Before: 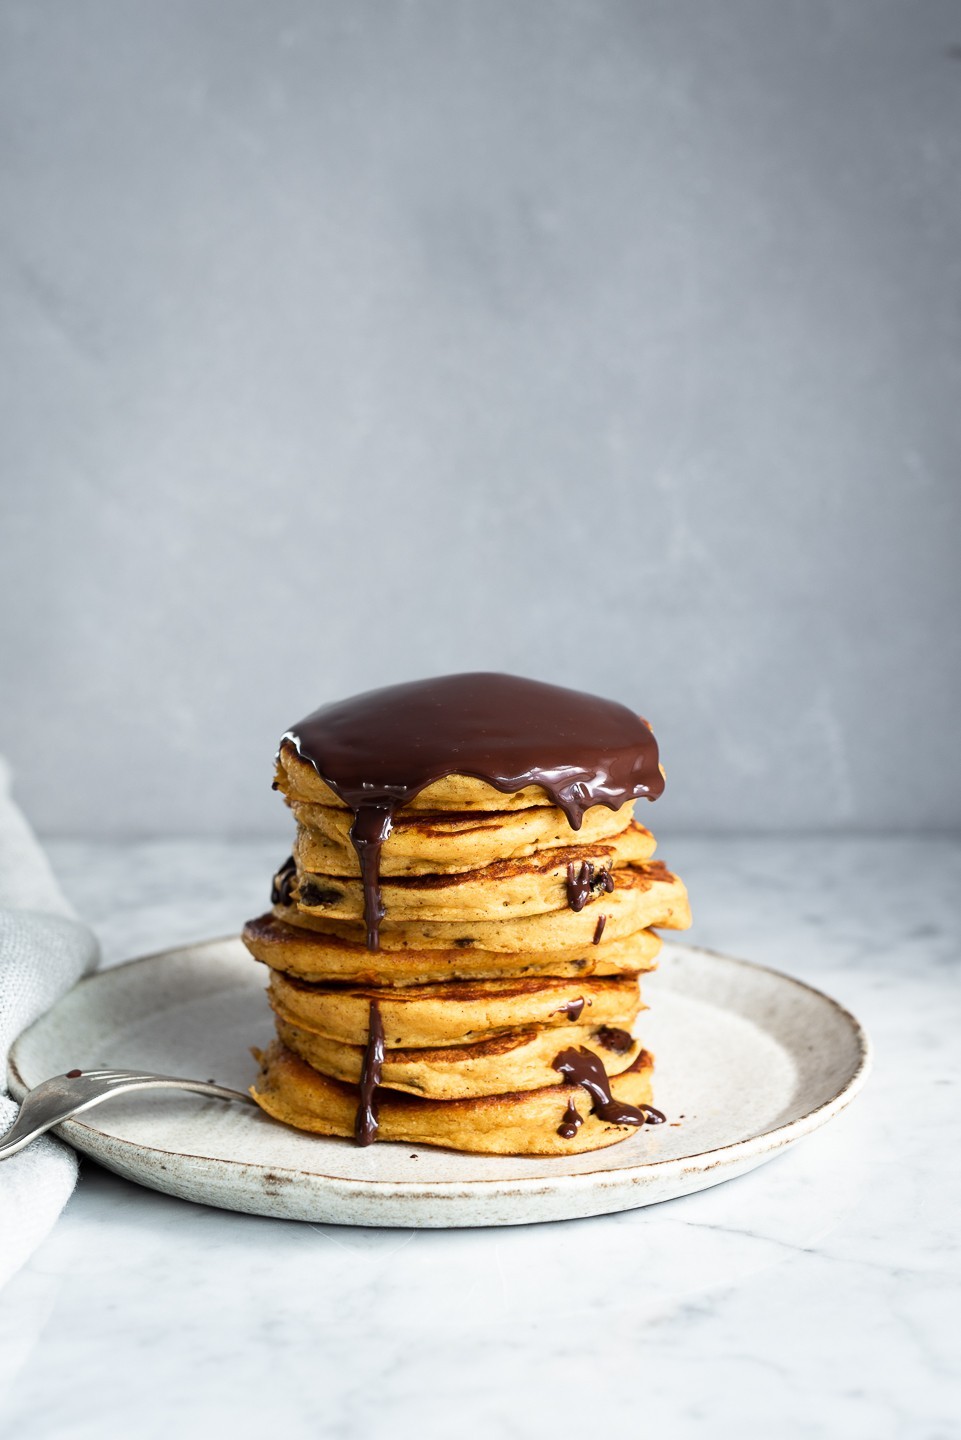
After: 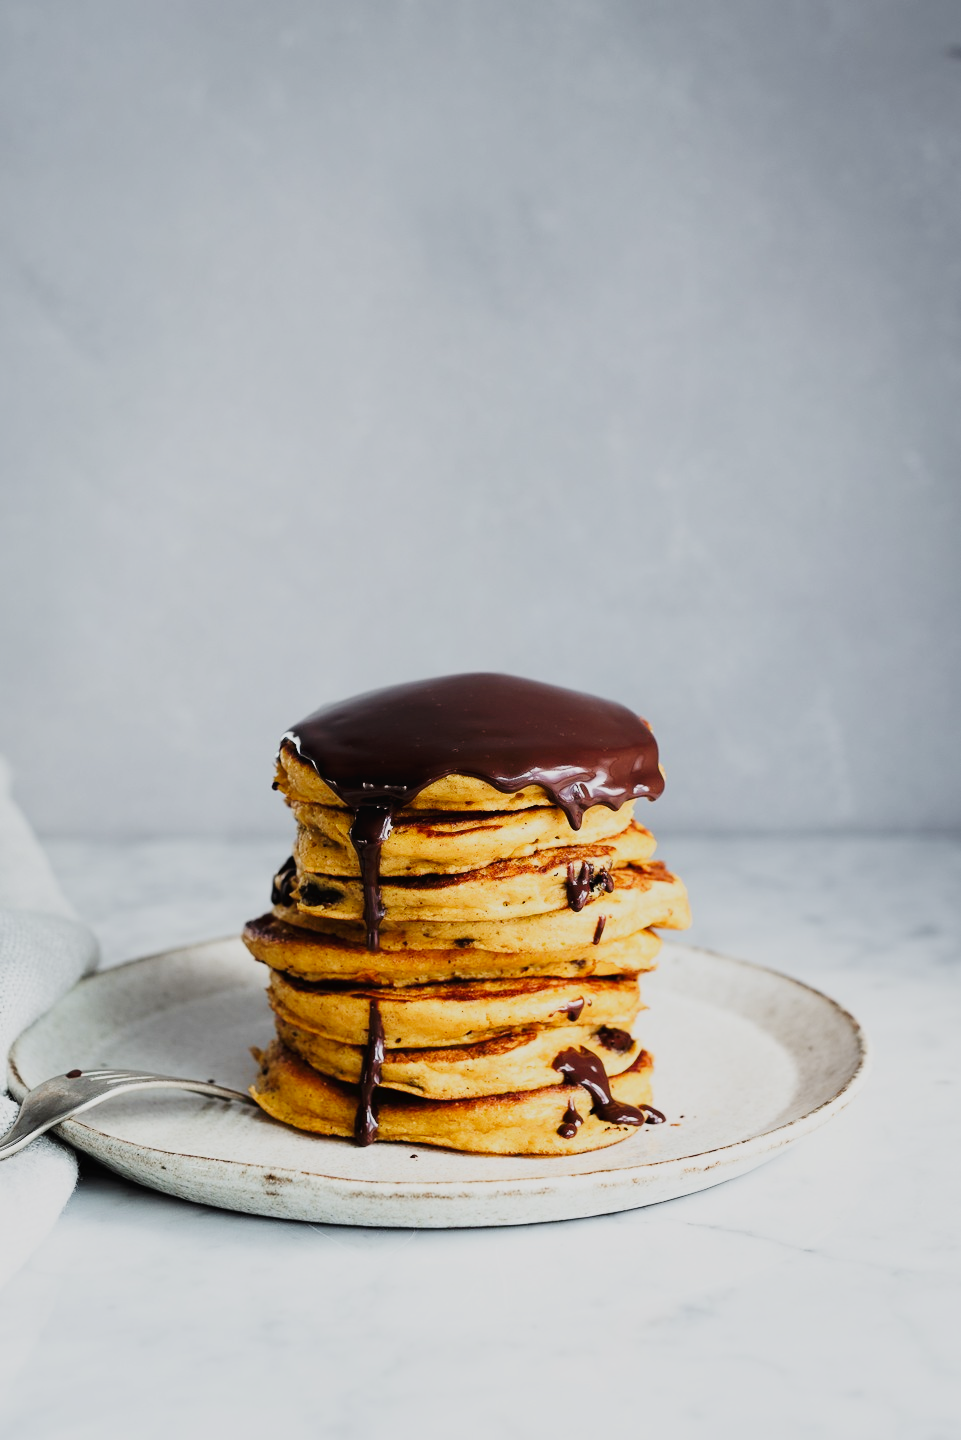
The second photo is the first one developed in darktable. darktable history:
filmic rgb: black relative exposure -7.65 EV, white relative exposure 4.56 EV, hardness 3.61
tone curve: curves: ch0 [(0, 0) (0.003, 0.018) (0.011, 0.019) (0.025, 0.024) (0.044, 0.037) (0.069, 0.053) (0.1, 0.075) (0.136, 0.105) (0.177, 0.136) (0.224, 0.179) (0.277, 0.244) (0.335, 0.319) (0.399, 0.4) (0.468, 0.495) (0.543, 0.58) (0.623, 0.671) (0.709, 0.757) (0.801, 0.838) (0.898, 0.913) (1, 1)], preserve colors none
